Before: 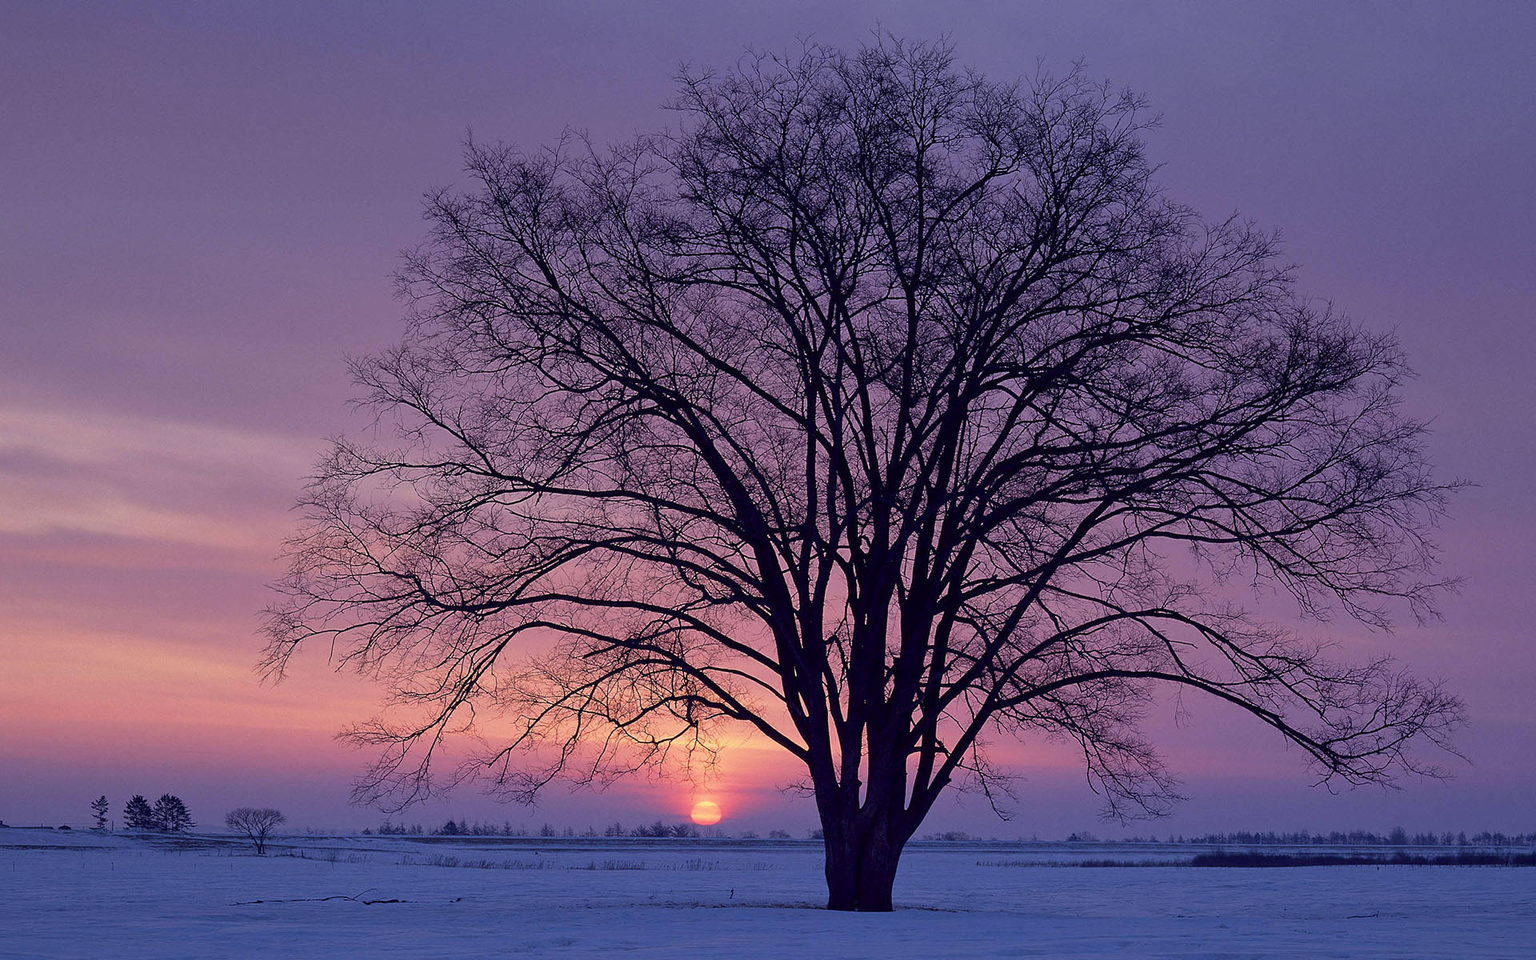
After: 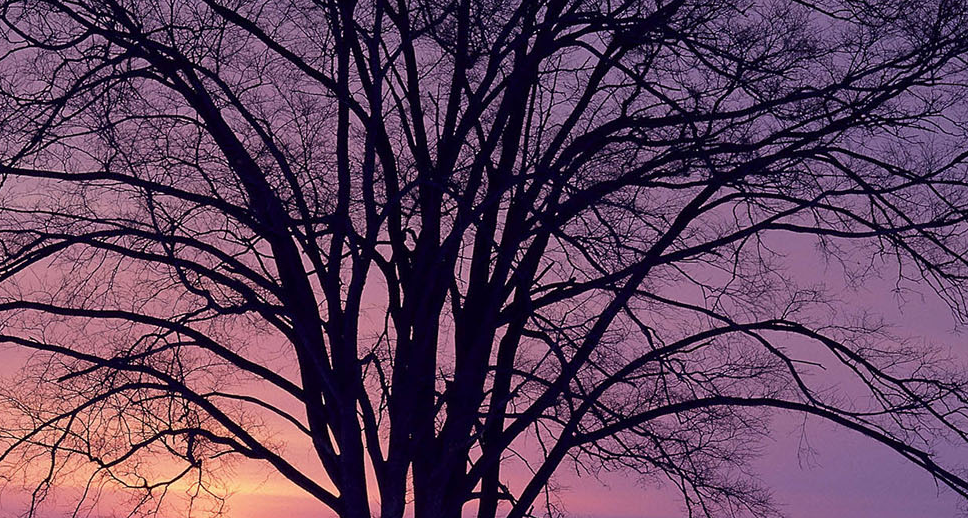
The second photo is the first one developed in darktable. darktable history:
crop: left 34.958%, top 36.828%, right 14.6%, bottom 19.96%
